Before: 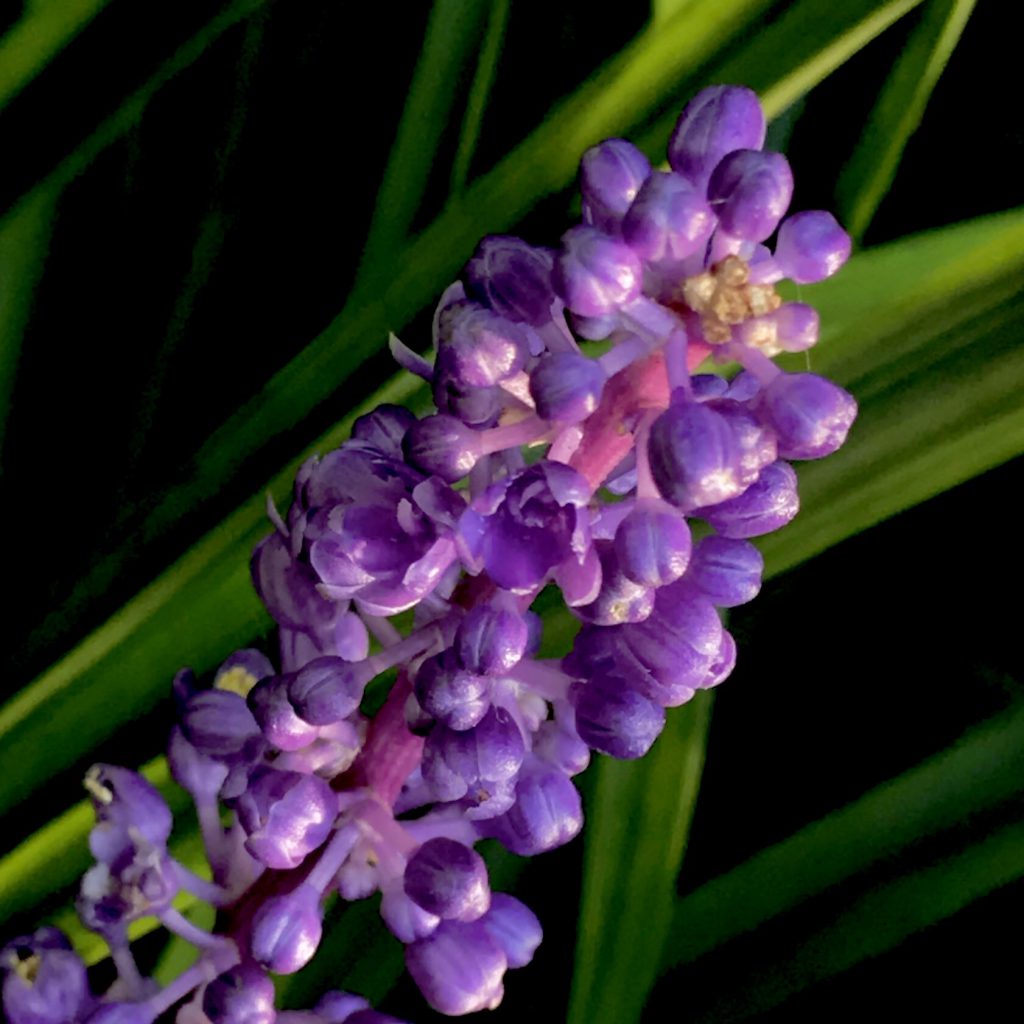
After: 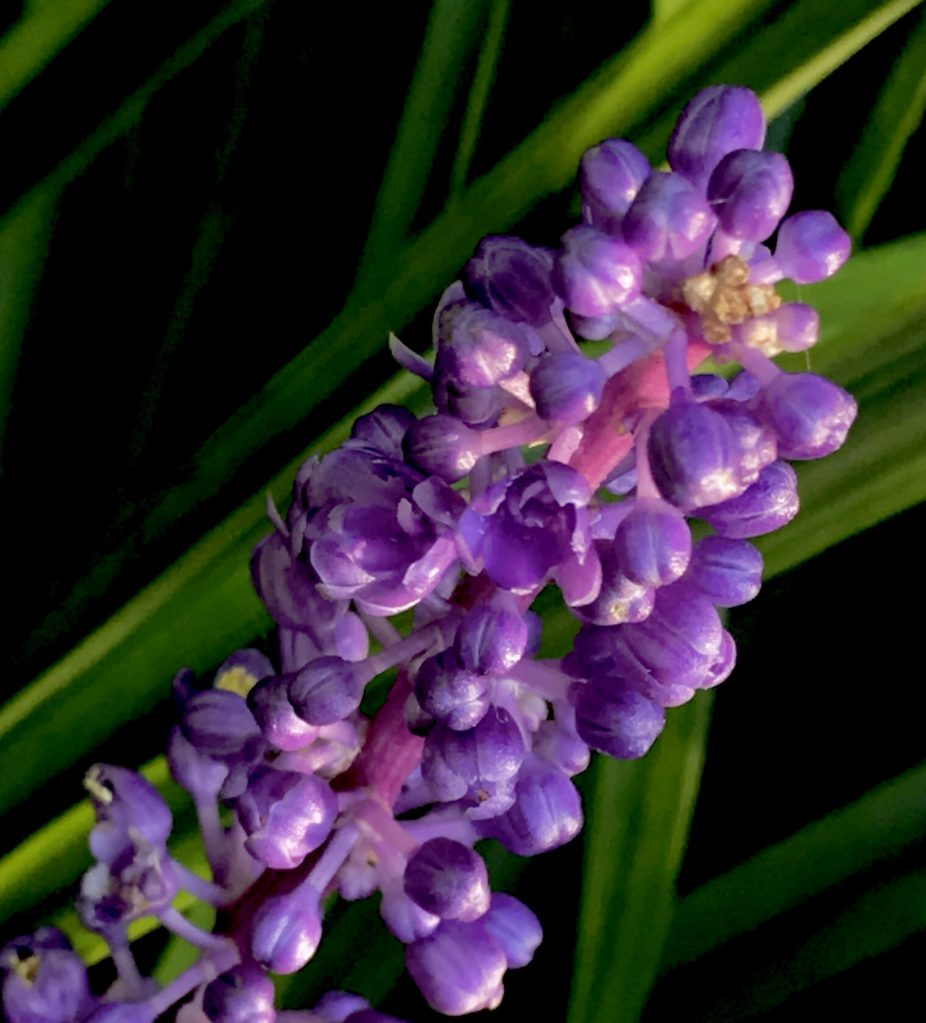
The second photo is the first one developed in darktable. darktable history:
crop: right 9.478%, bottom 0.023%
